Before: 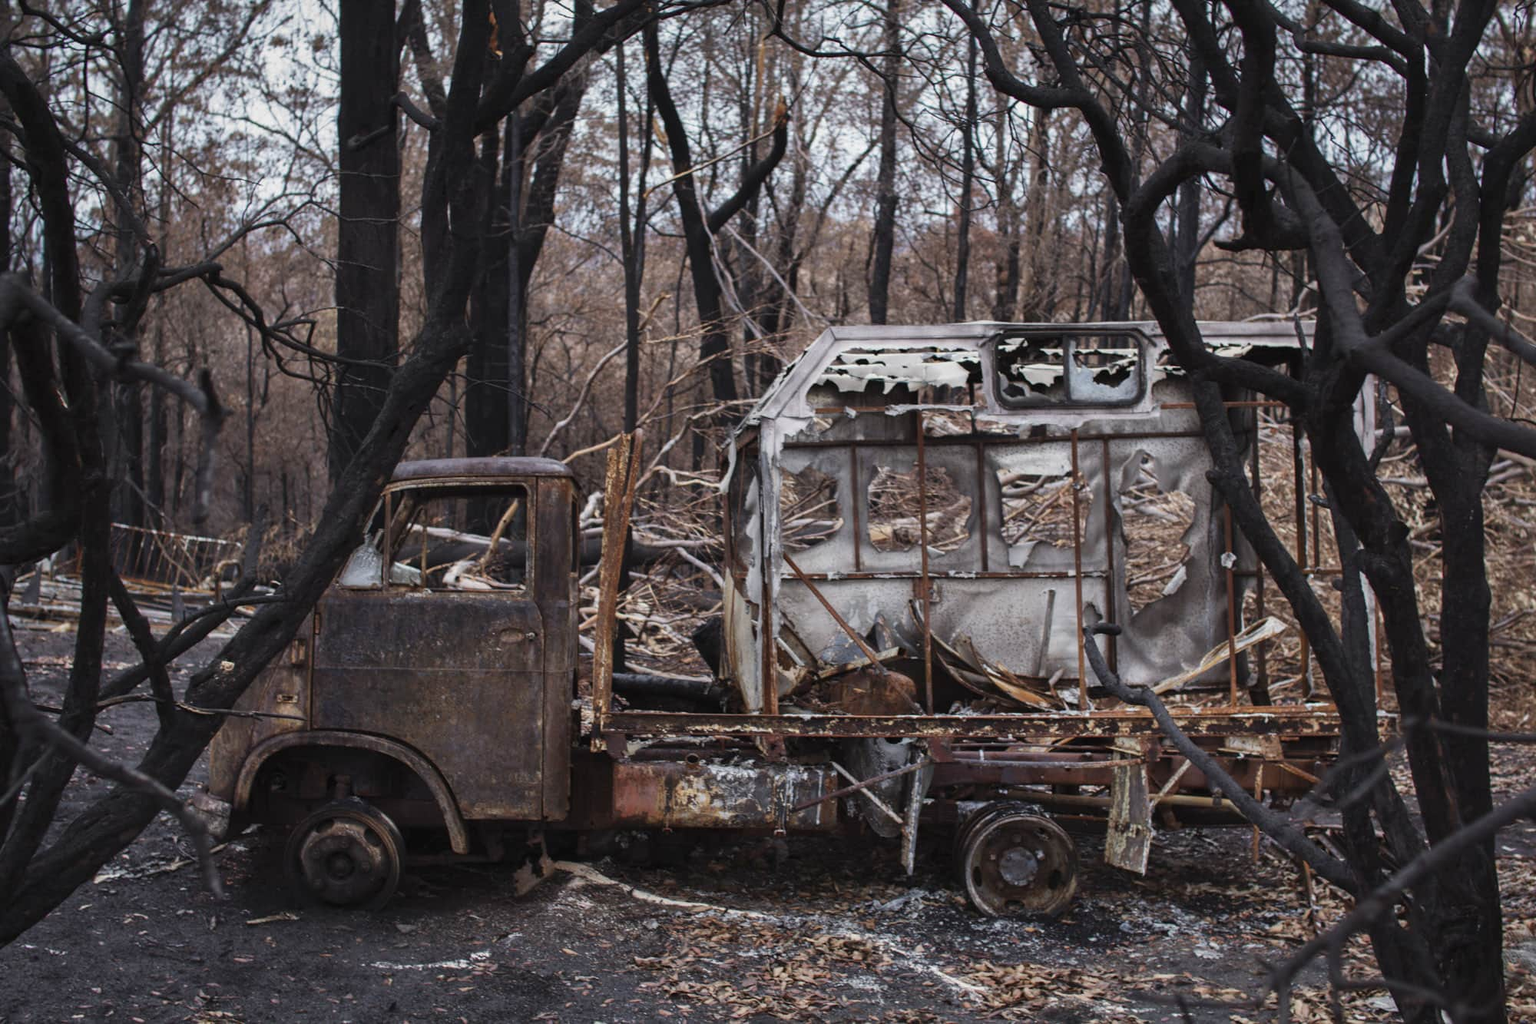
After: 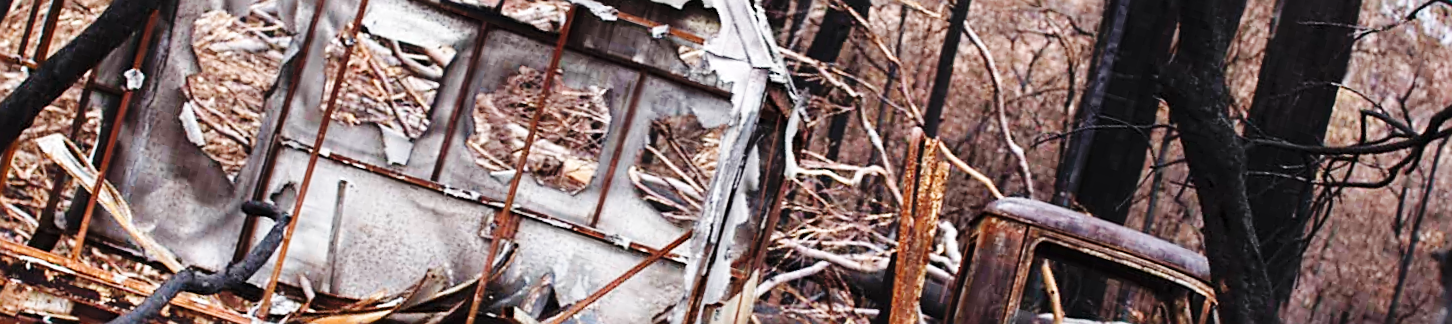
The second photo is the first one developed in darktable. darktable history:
exposure: exposure 0.559 EV, compensate highlight preservation false
sharpen: on, module defaults
crop and rotate: angle 16.12°, top 30.835%, bottom 35.653%
base curve: curves: ch0 [(0, 0) (0.036, 0.025) (0.121, 0.166) (0.206, 0.329) (0.605, 0.79) (1, 1)], preserve colors none
